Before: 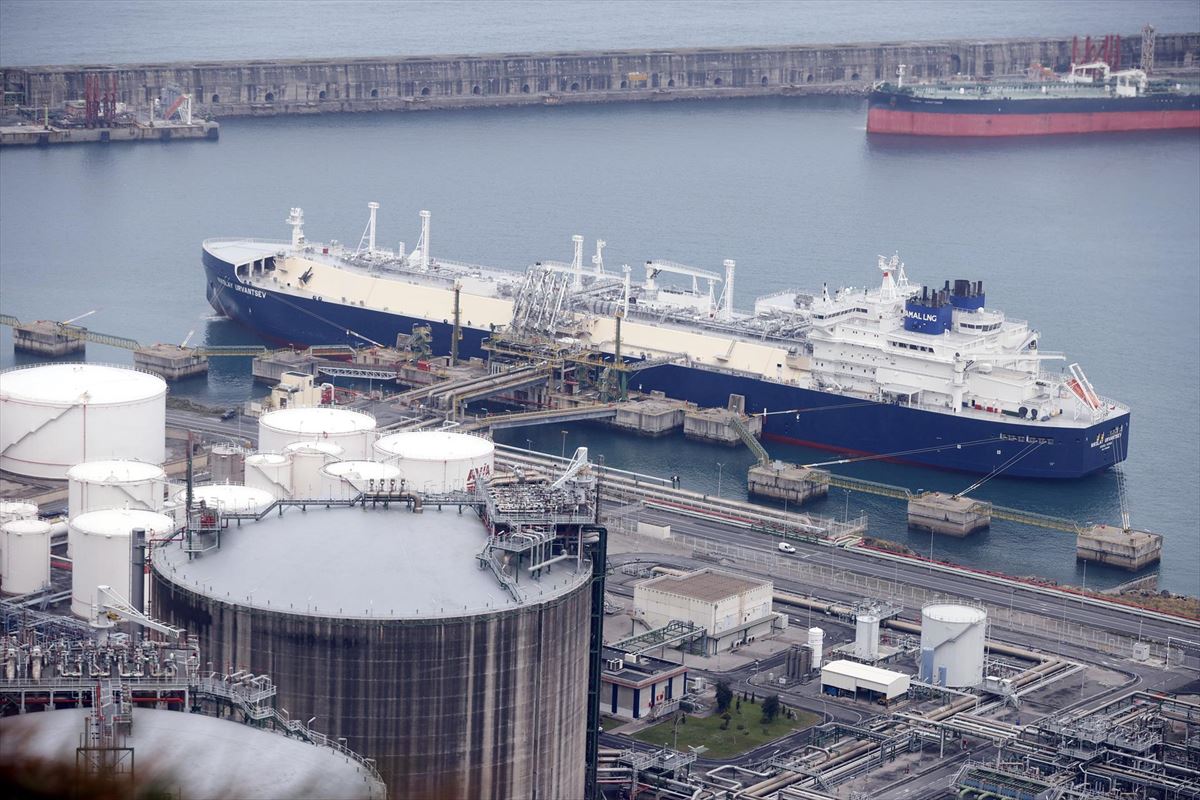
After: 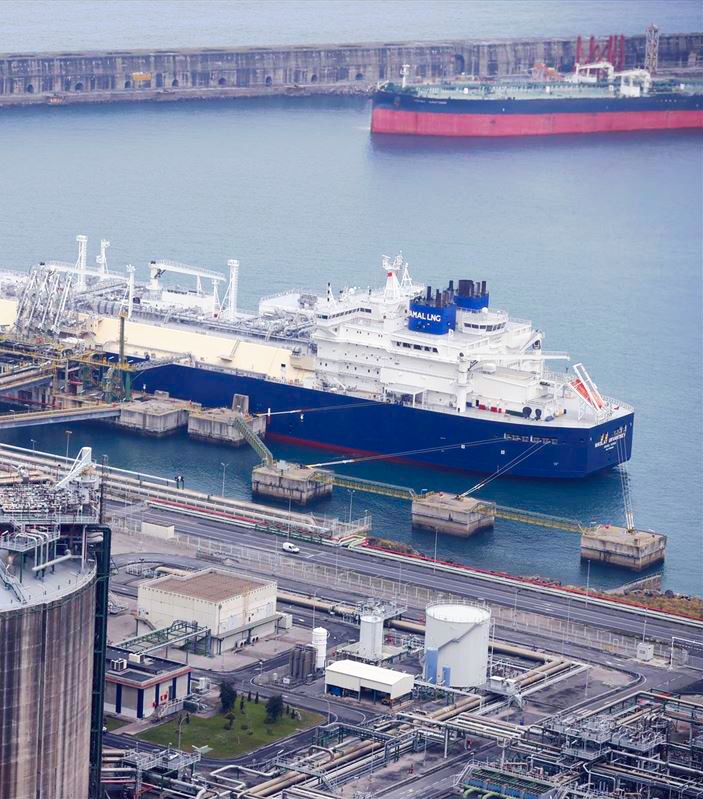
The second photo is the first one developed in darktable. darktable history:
color balance rgb: linear chroma grading › global chroma 15%, perceptual saturation grading › global saturation 30%
crop: left 41.402%
tone curve: curves: ch0 [(0, 0) (0.003, 0.024) (0.011, 0.029) (0.025, 0.044) (0.044, 0.072) (0.069, 0.104) (0.1, 0.131) (0.136, 0.159) (0.177, 0.191) (0.224, 0.245) (0.277, 0.298) (0.335, 0.354) (0.399, 0.428) (0.468, 0.503) (0.543, 0.596) (0.623, 0.684) (0.709, 0.781) (0.801, 0.843) (0.898, 0.946) (1, 1)], preserve colors none
